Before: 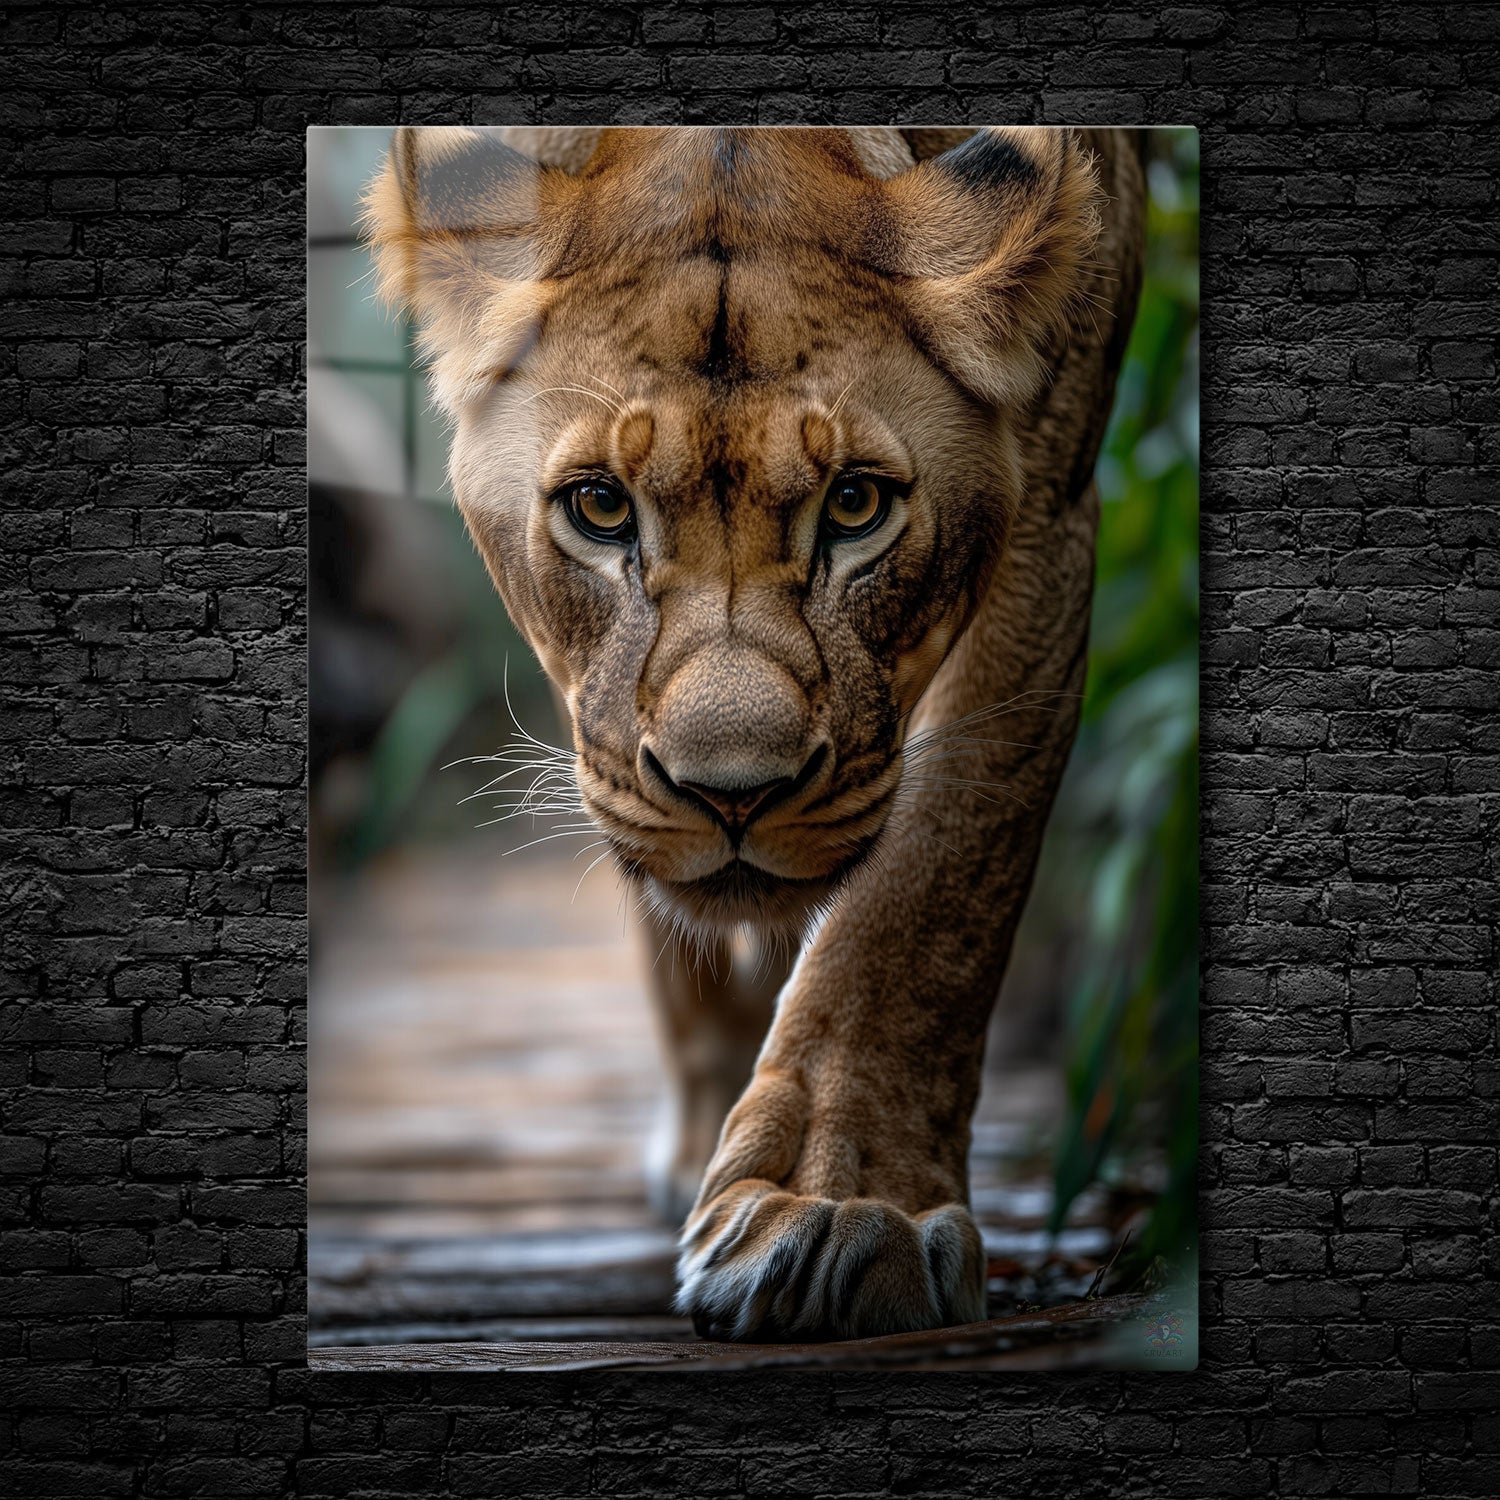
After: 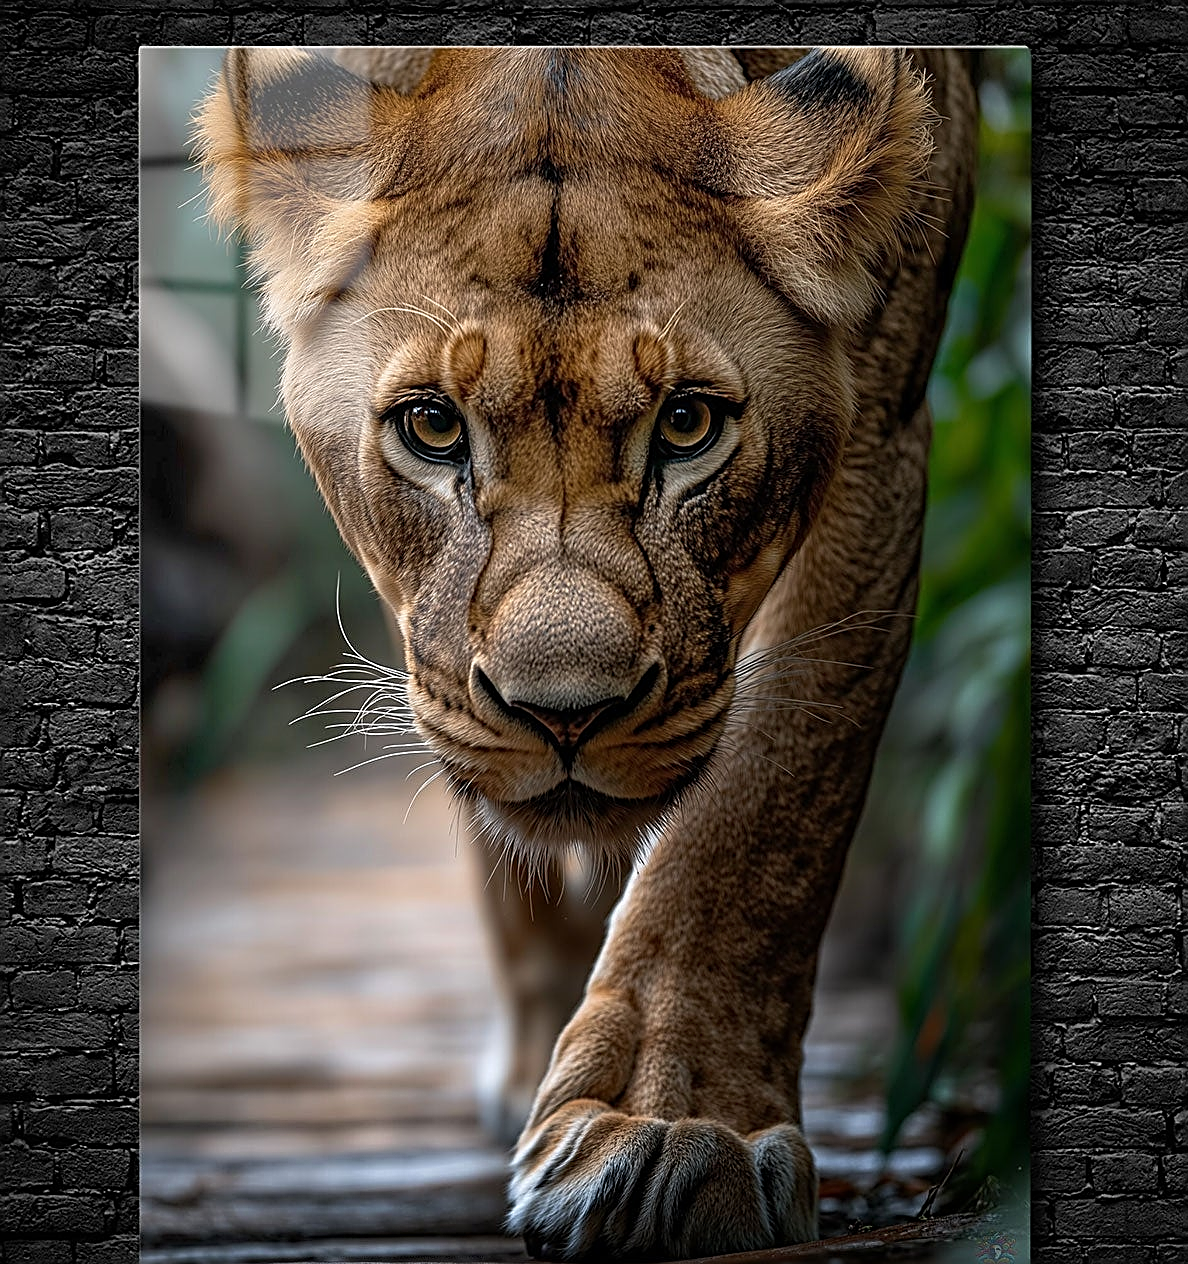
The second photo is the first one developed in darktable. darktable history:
crop: left 11.225%, top 5.381%, right 9.565%, bottom 10.314%
tone equalizer: on, module defaults
sharpen: amount 1
